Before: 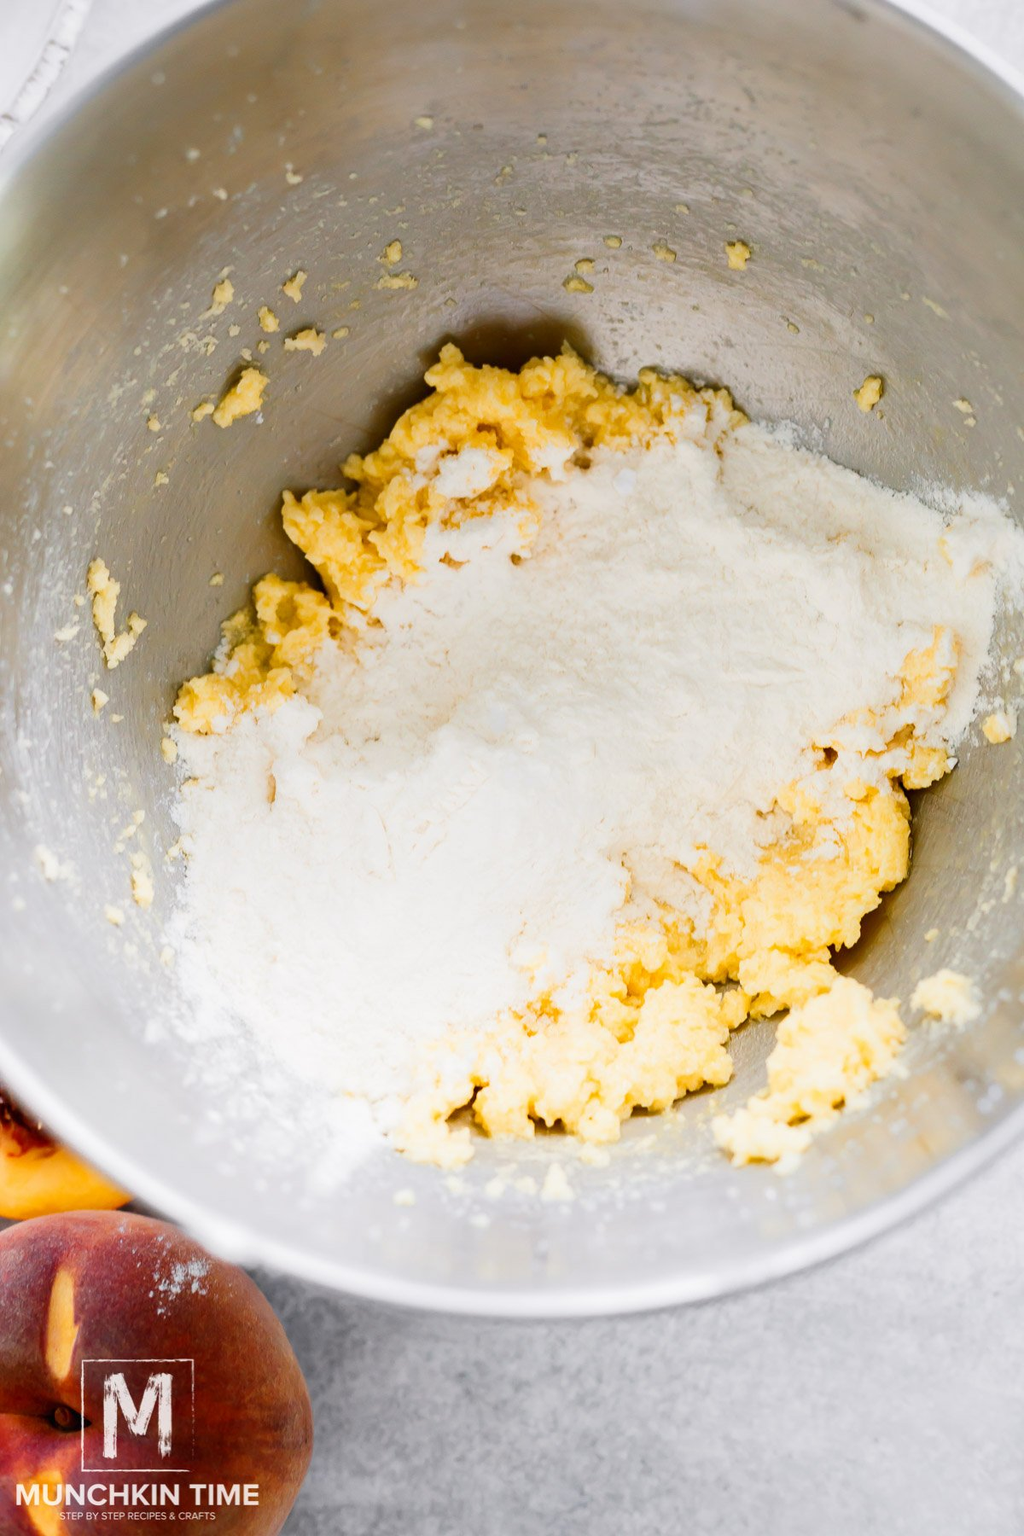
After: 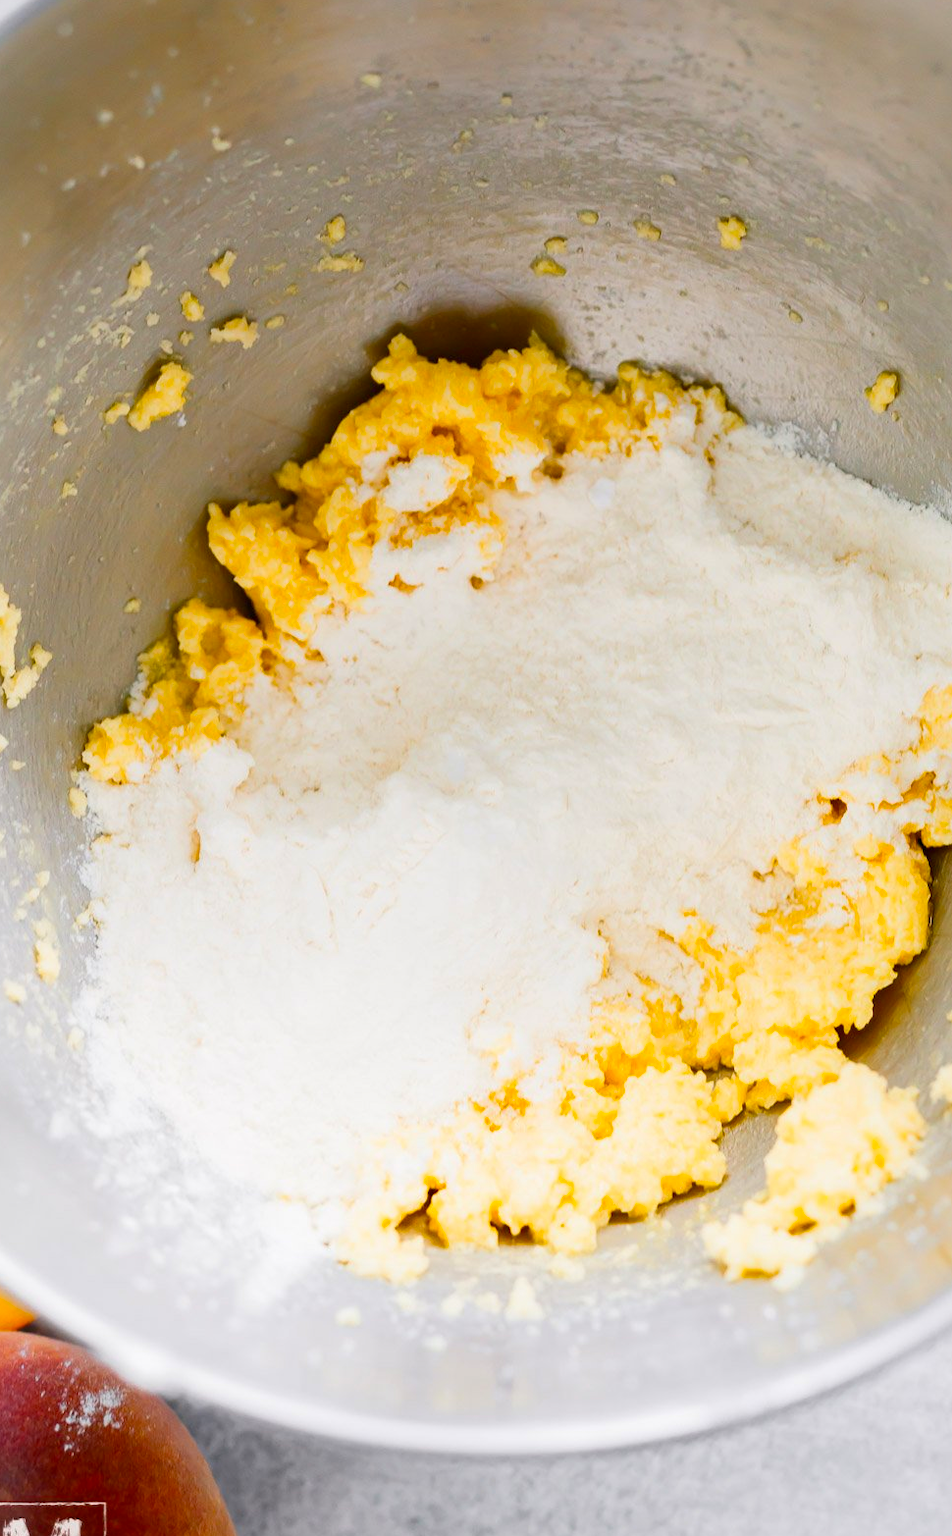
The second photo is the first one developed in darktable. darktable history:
crop: left 9.929%, top 3.475%, right 9.188%, bottom 9.529%
color balance: output saturation 120%
